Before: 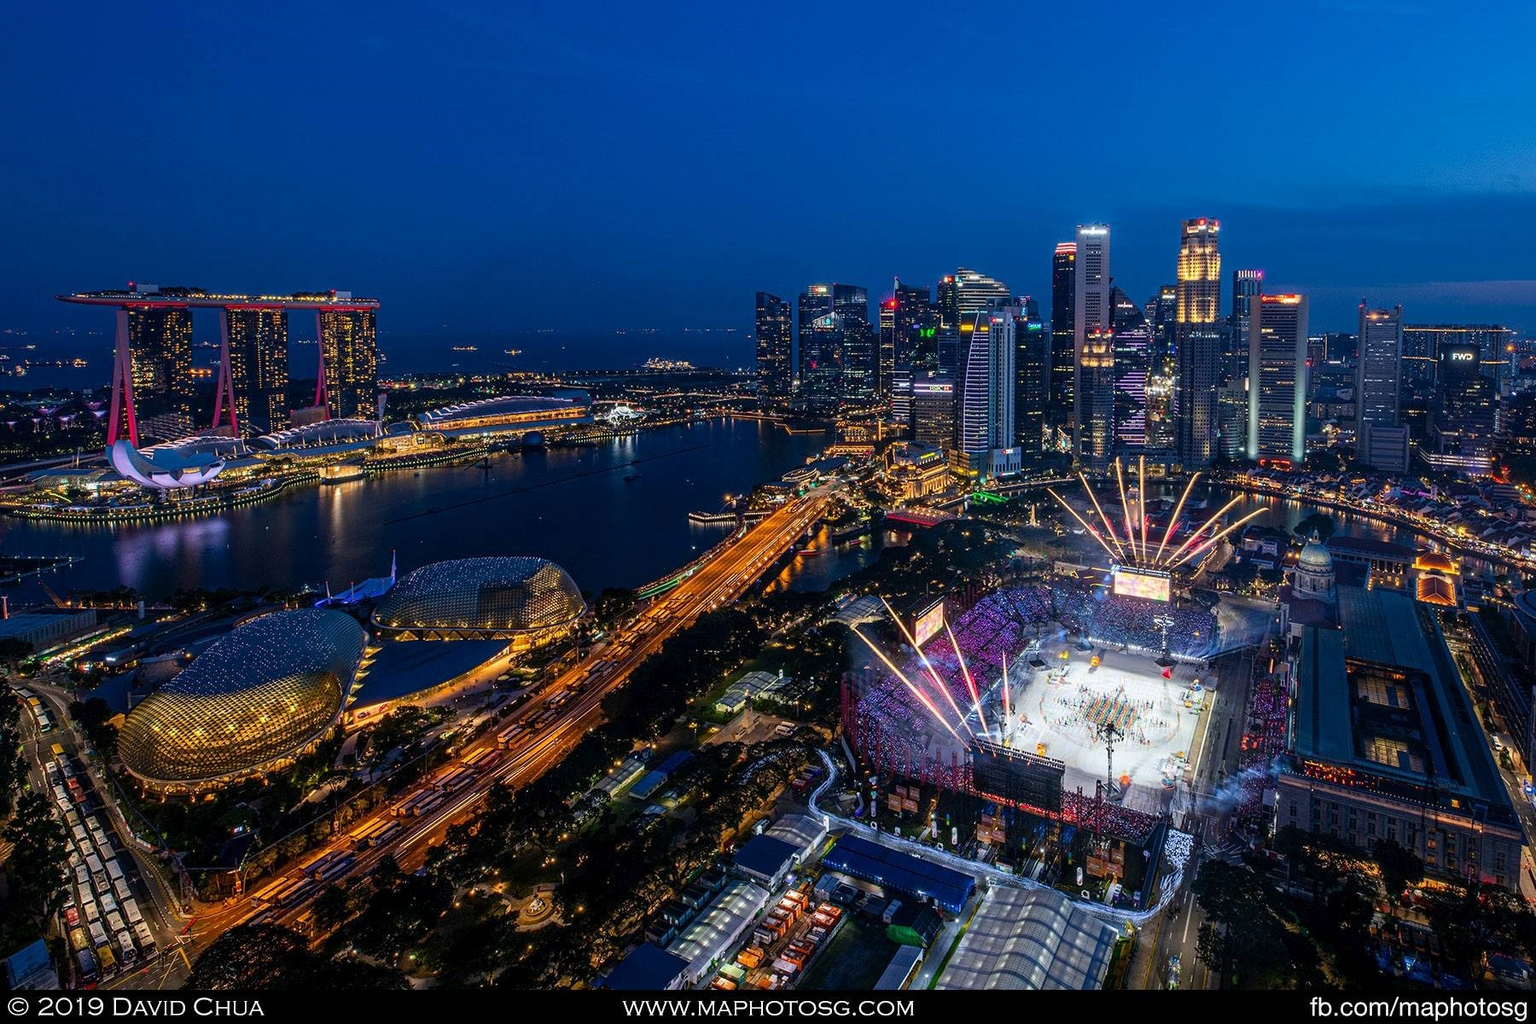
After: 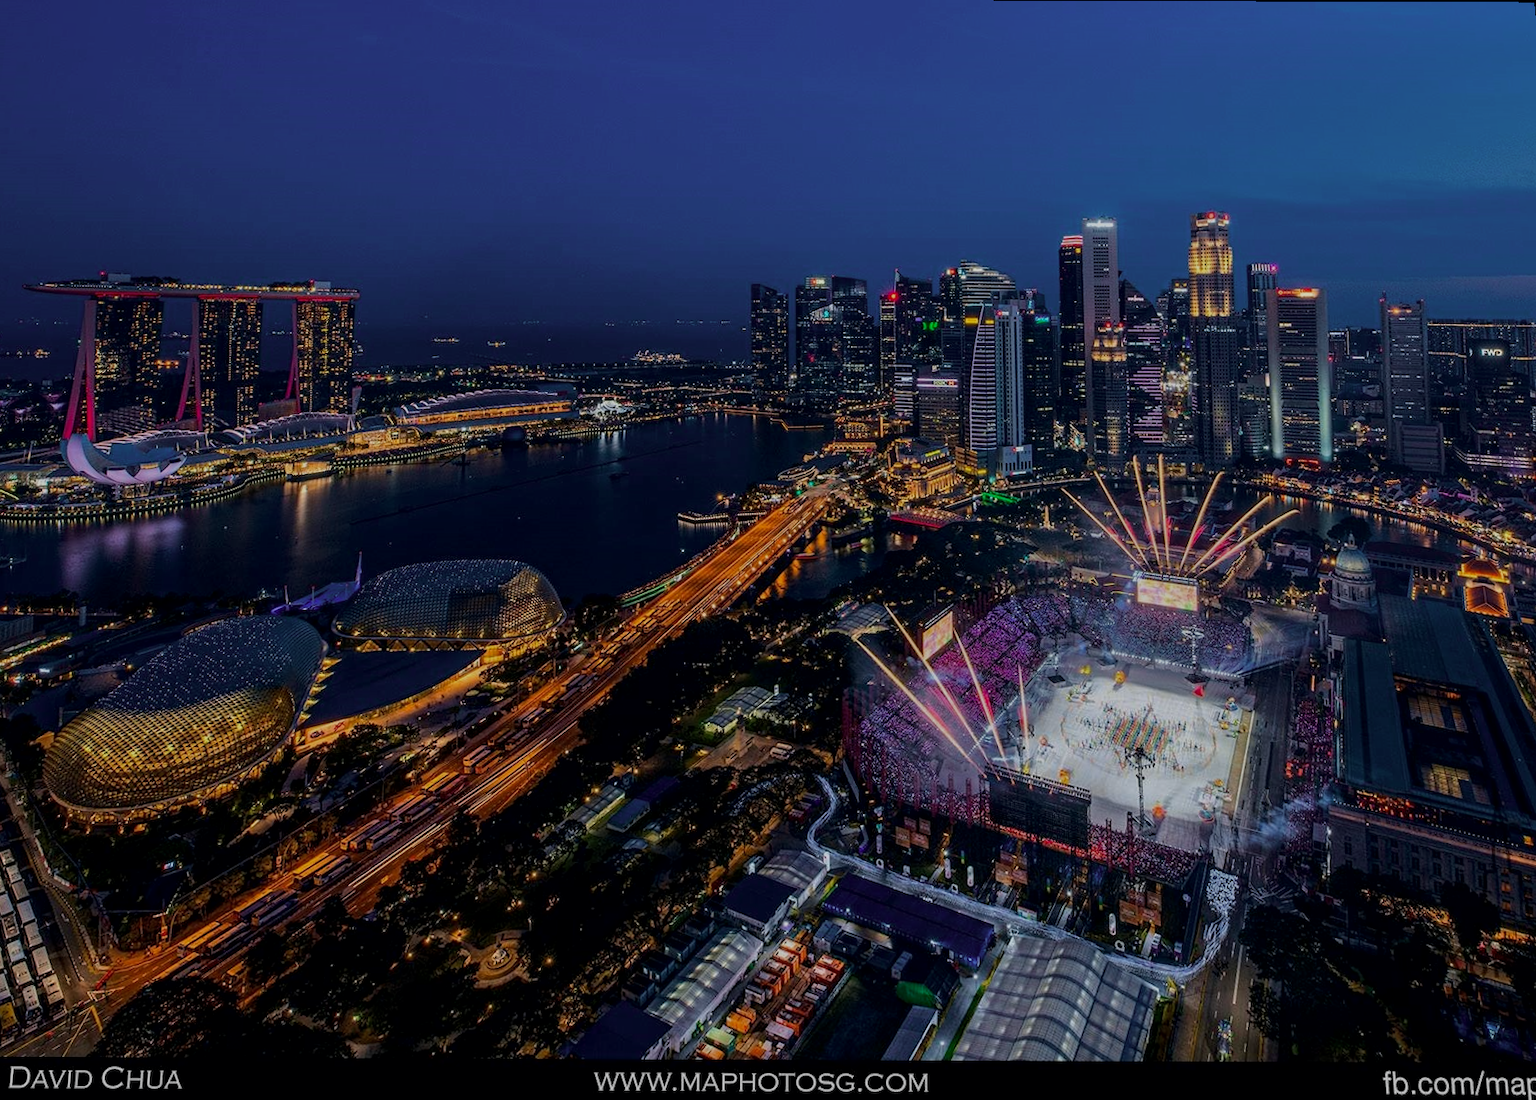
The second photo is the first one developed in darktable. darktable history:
exposure: exposure 1 EV, compensate highlight preservation false
rotate and perspective: rotation 0.215°, lens shift (vertical) -0.139, crop left 0.069, crop right 0.939, crop top 0.002, crop bottom 0.996
tone curve: curves: ch0 [(0.013, 0) (0.061, 0.059) (0.239, 0.256) (0.502, 0.501) (0.683, 0.676) (0.761, 0.773) (0.858, 0.858) (0.987, 0.945)]; ch1 [(0, 0) (0.172, 0.123) (0.304, 0.267) (0.414, 0.395) (0.472, 0.473) (0.502, 0.502) (0.521, 0.528) (0.583, 0.595) (0.654, 0.673) (0.728, 0.761) (1, 1)]; ch2 [(0, 0) (0.411, 0.424) (0.485, 0.476) (0.502, 0.501) (0.553, 0.557) (0.57, 0.576) (1, 1)], color space Lab, independent channels, preserve colors none
tone equalizer: -8 EV -2 EV, -7 EV -2 EV, -6 EV -2 EV, -5 EV -2 EV, -4 EV -2 EV, -3 EV -2 EV, -2 EV -2 EV, -1 EV -1.63 EV, +0 EV -2 EV
